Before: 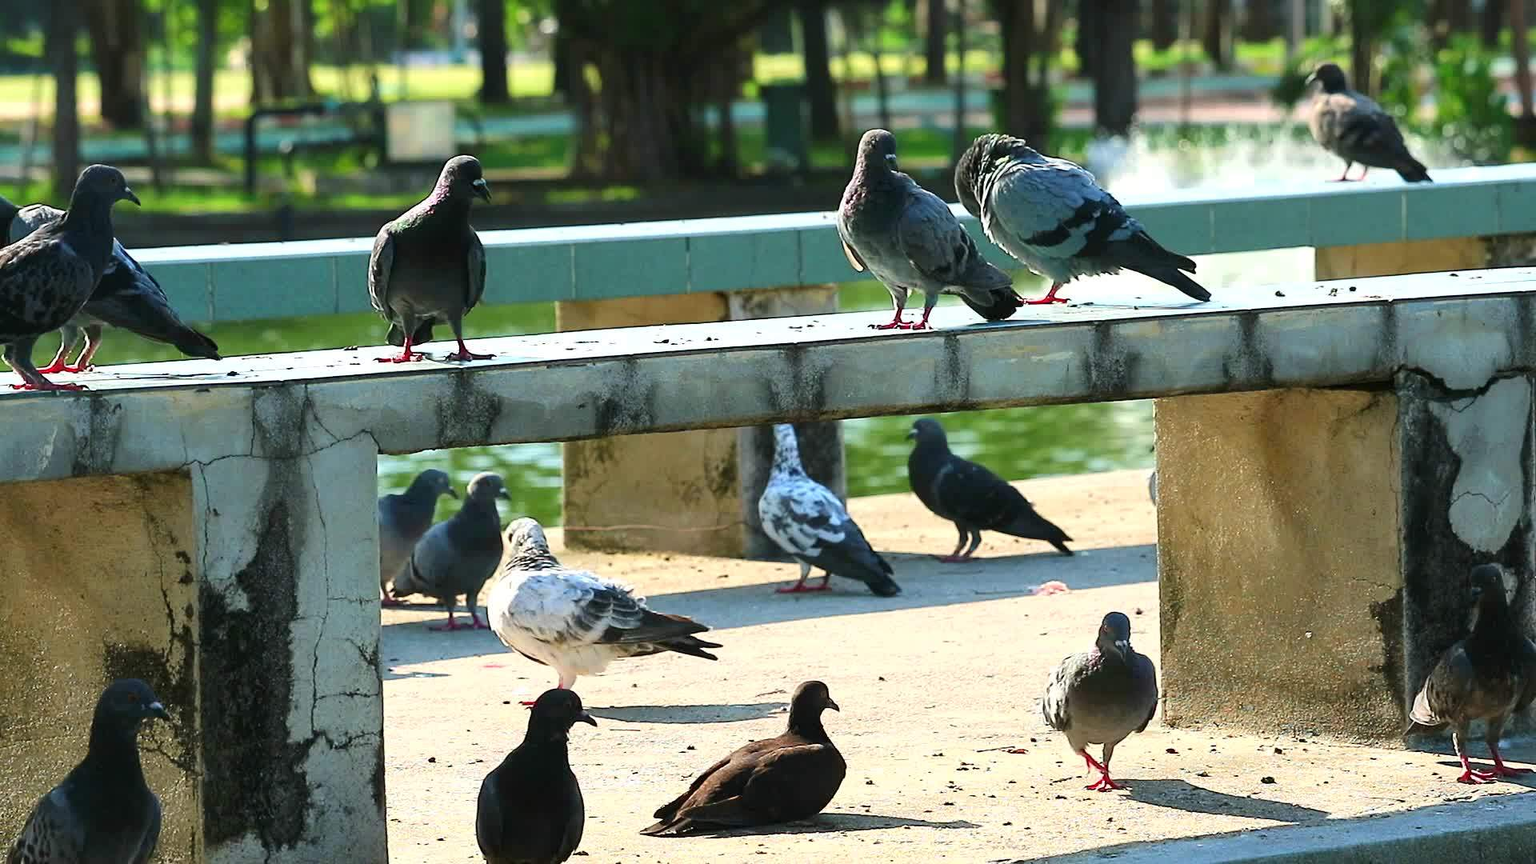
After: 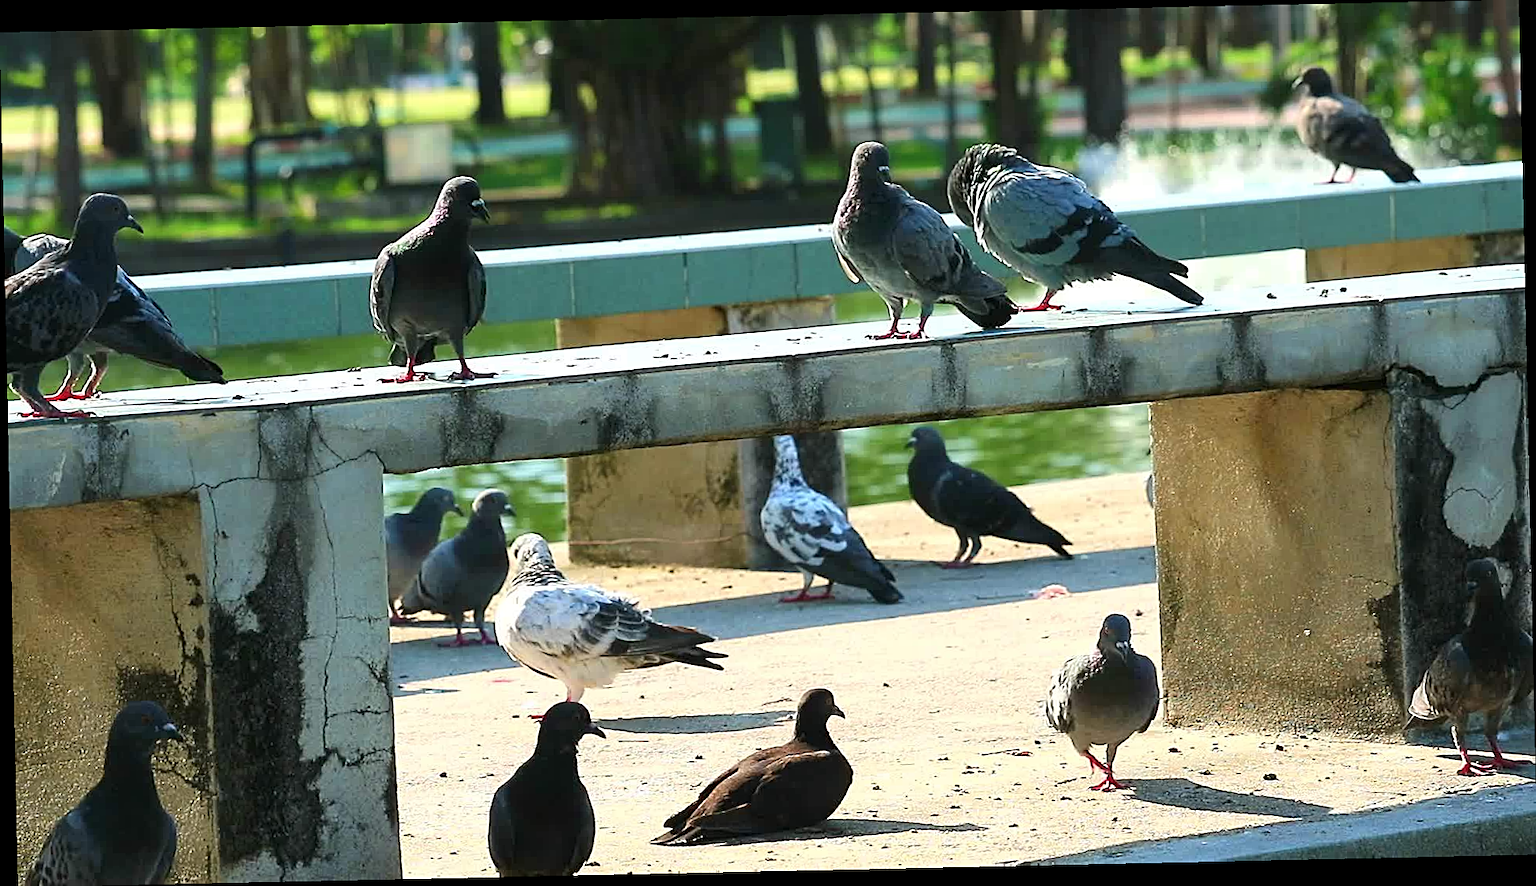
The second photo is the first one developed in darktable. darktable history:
sharpen: on, module defaults
rotate and perspective: rotation -1.24°, automatic cropping off
